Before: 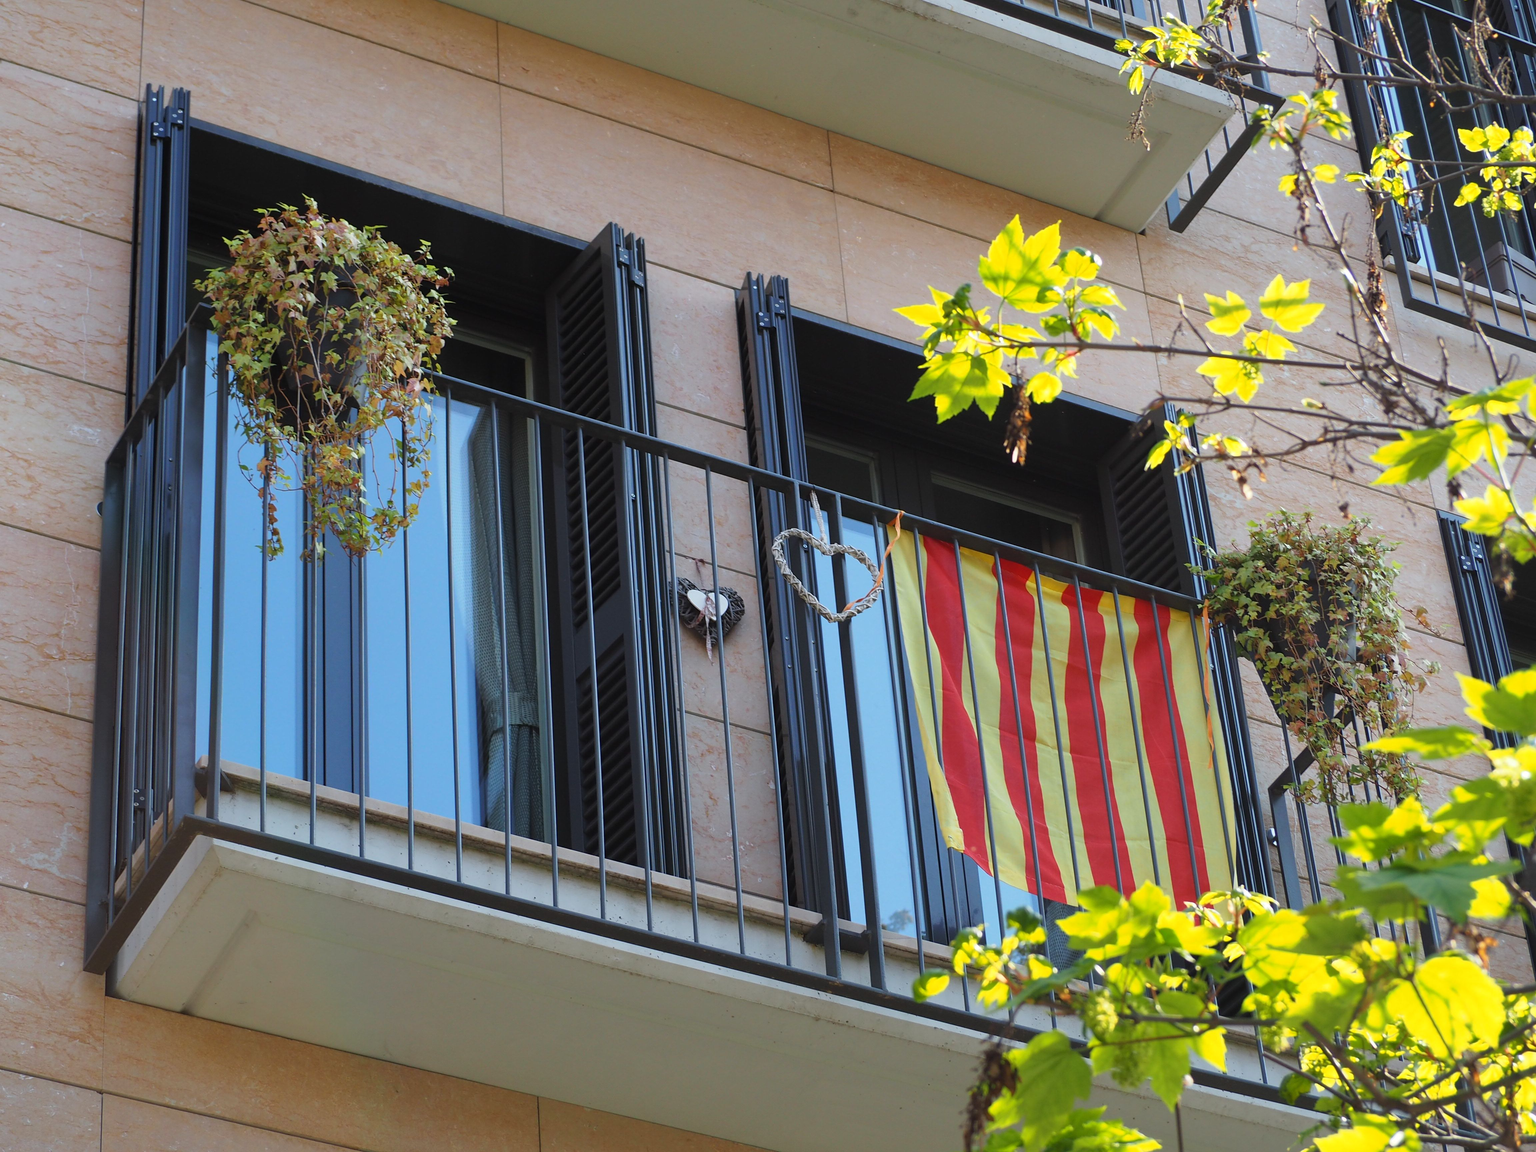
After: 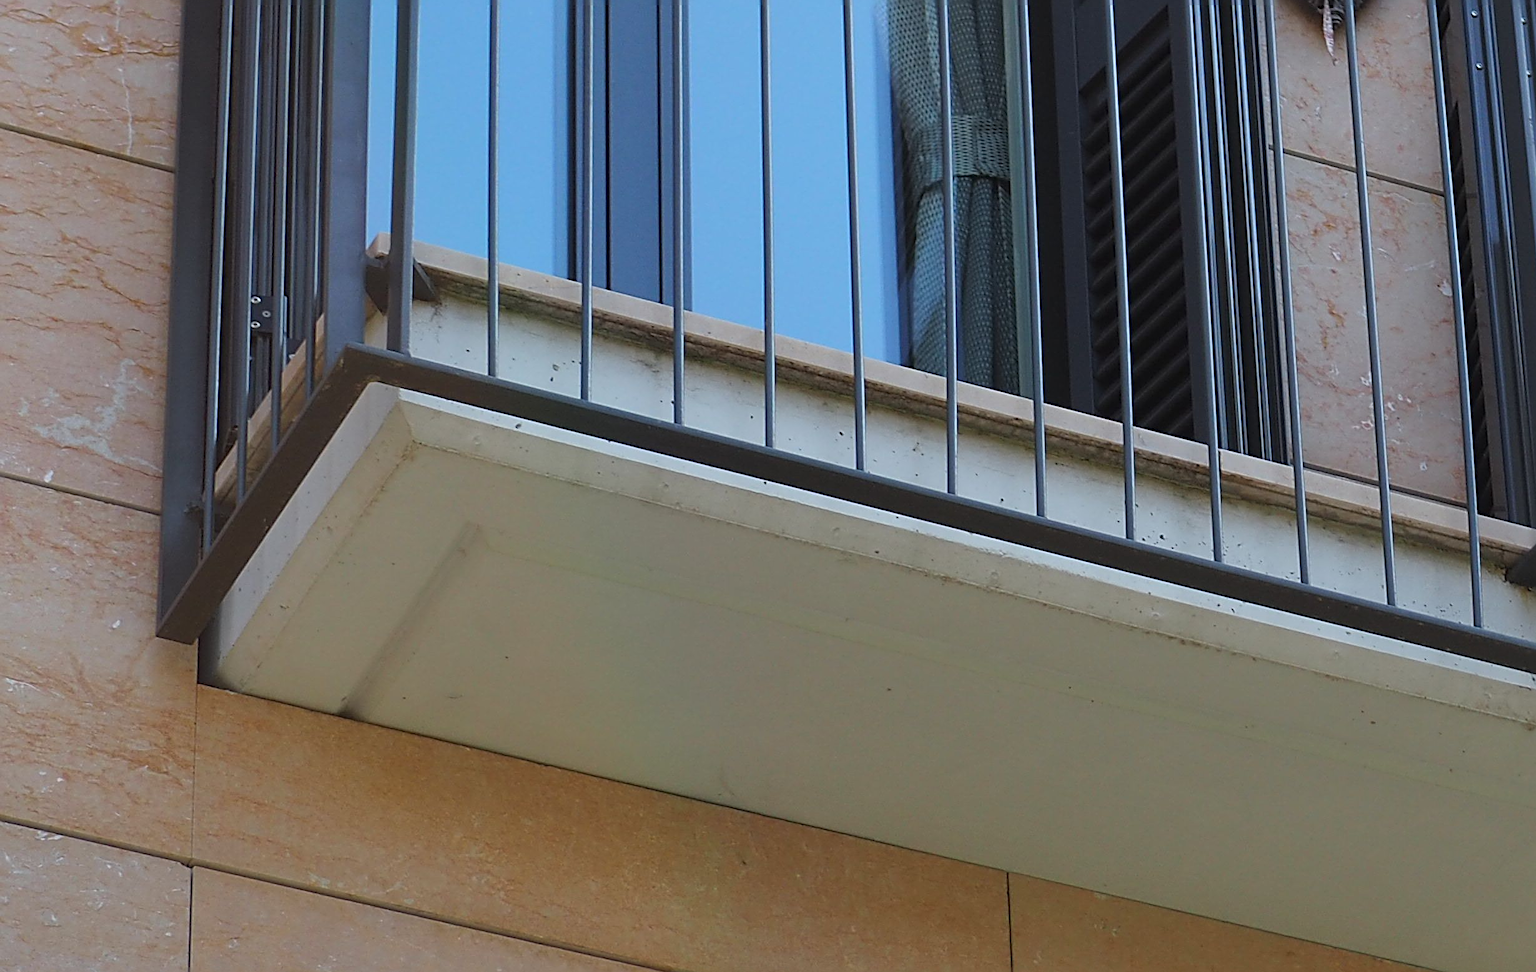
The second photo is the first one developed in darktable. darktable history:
crop and rotate: top 54.778%, right 46.61%, bottom 0.159%
sharpen: radius 2.817, amount 0.715
